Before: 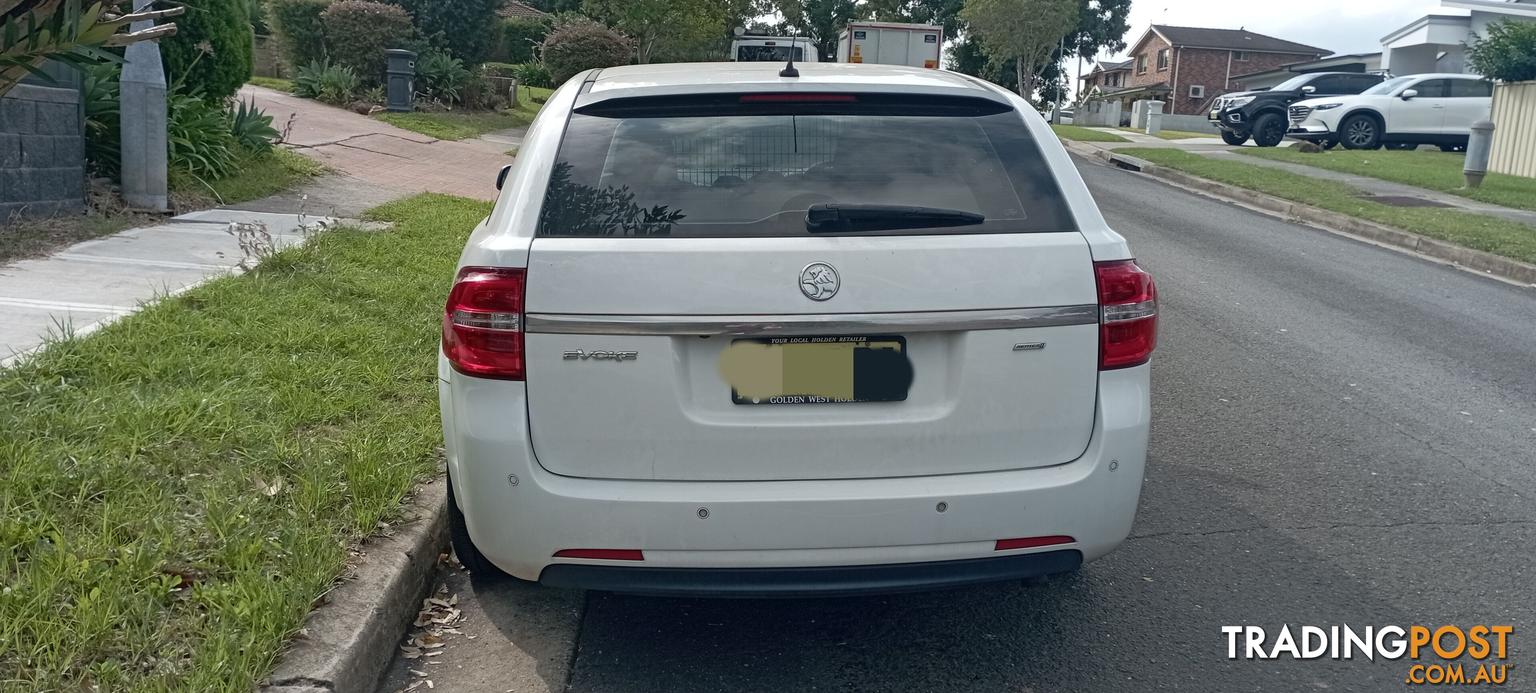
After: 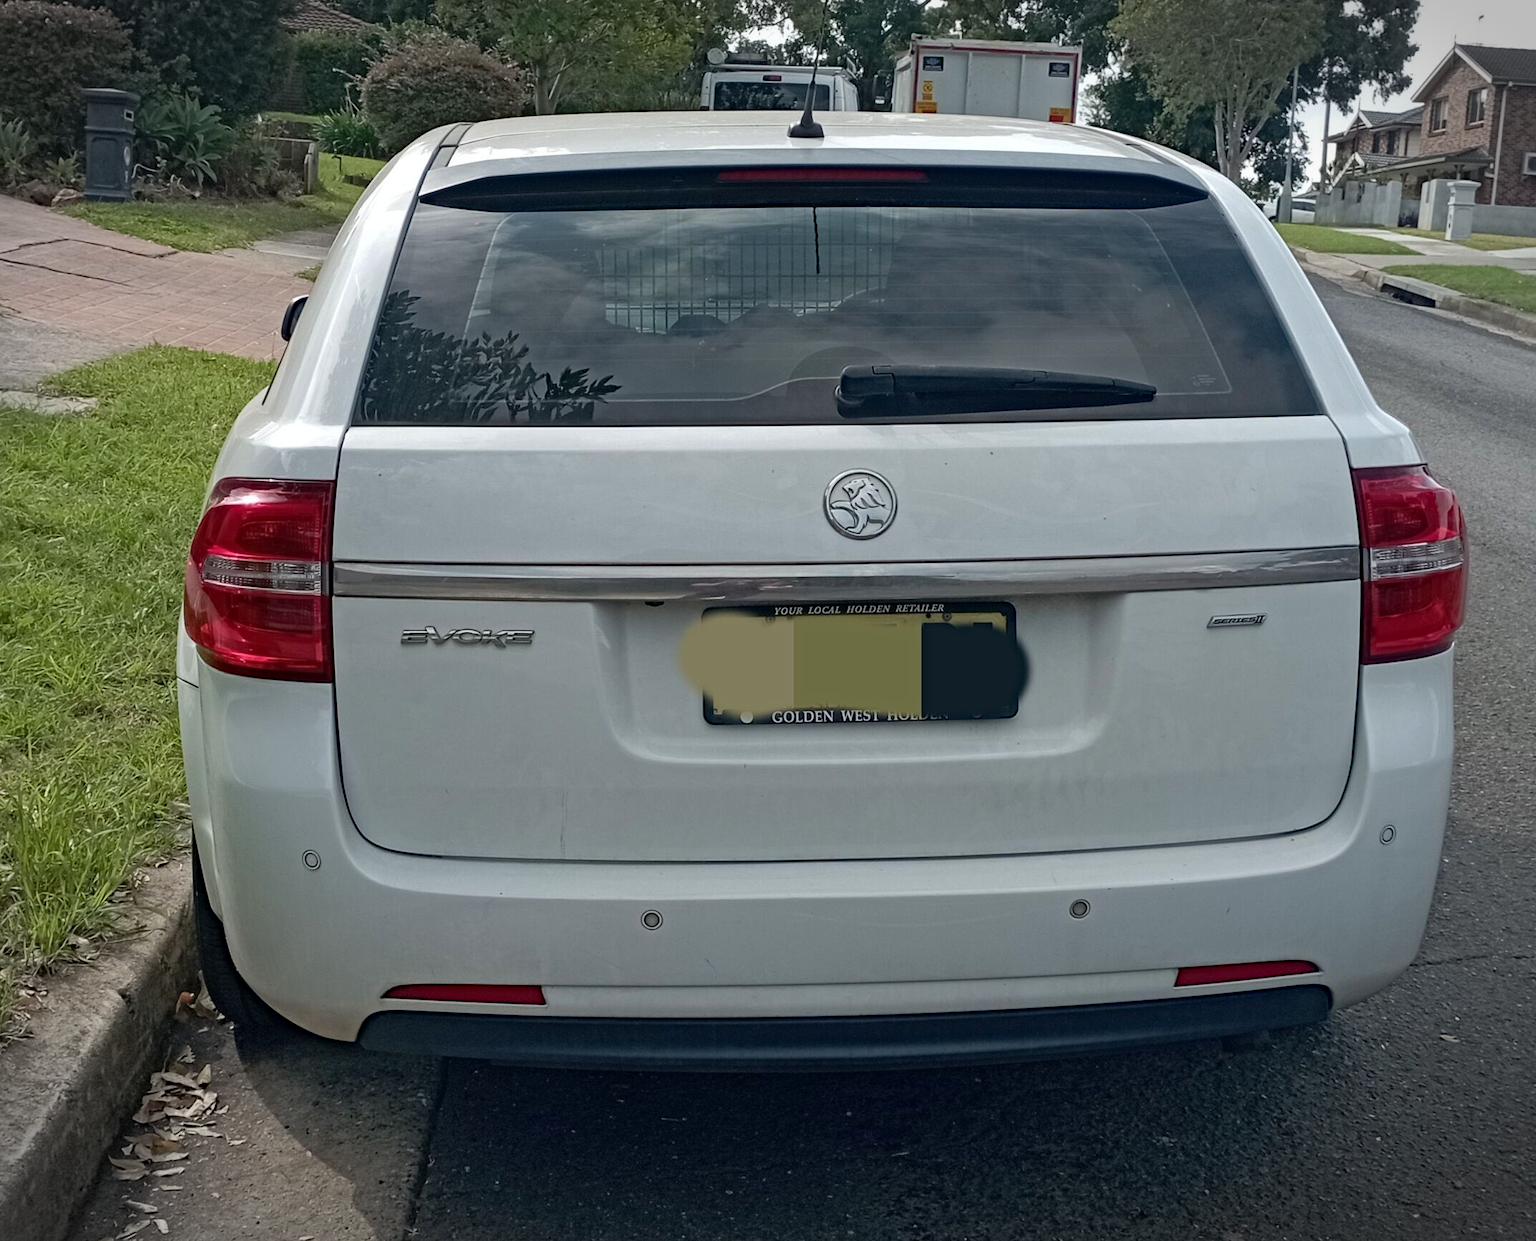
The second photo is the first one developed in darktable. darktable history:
vignetting: fall-off start 100.43%, width/height ratio 1.302, dithering 8-bit output
haze removal: adaptive false
crop: left 22.113%, right 22.104%, bottom 0.013%
